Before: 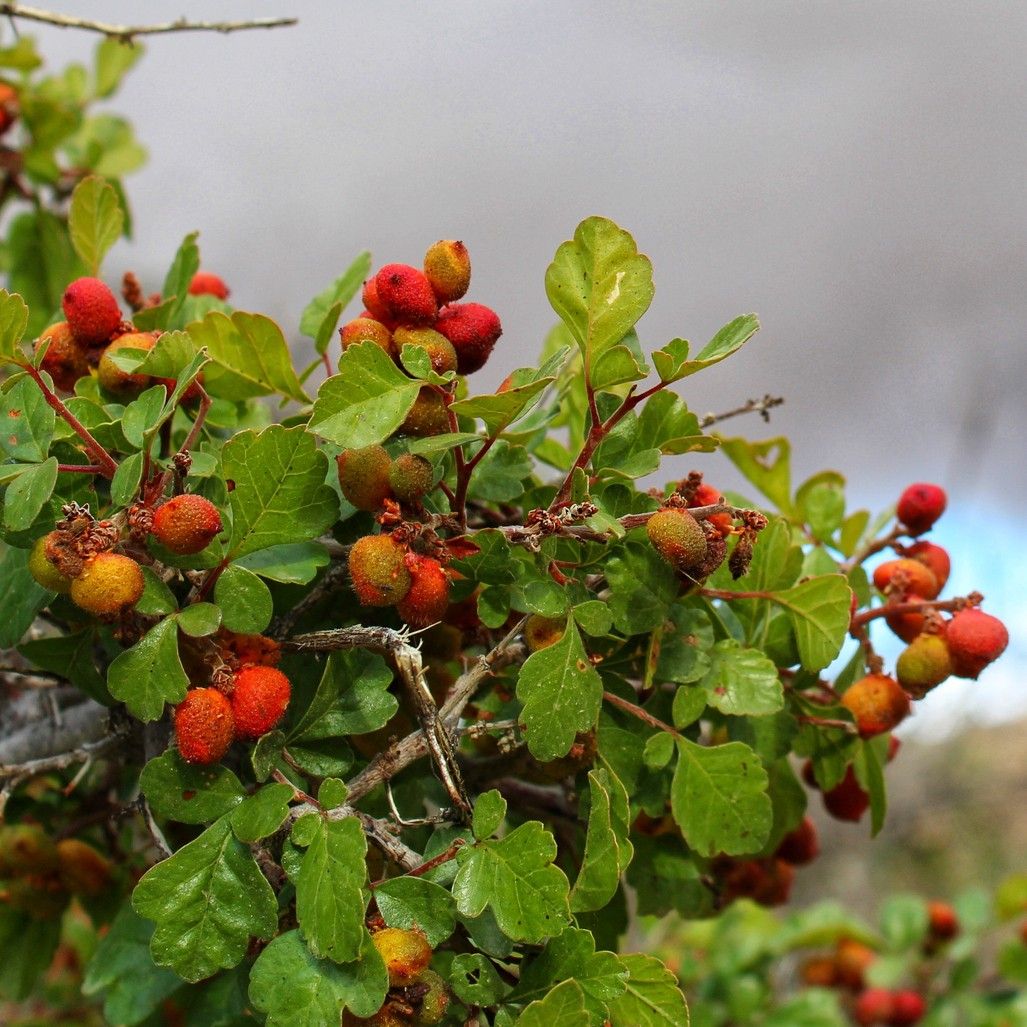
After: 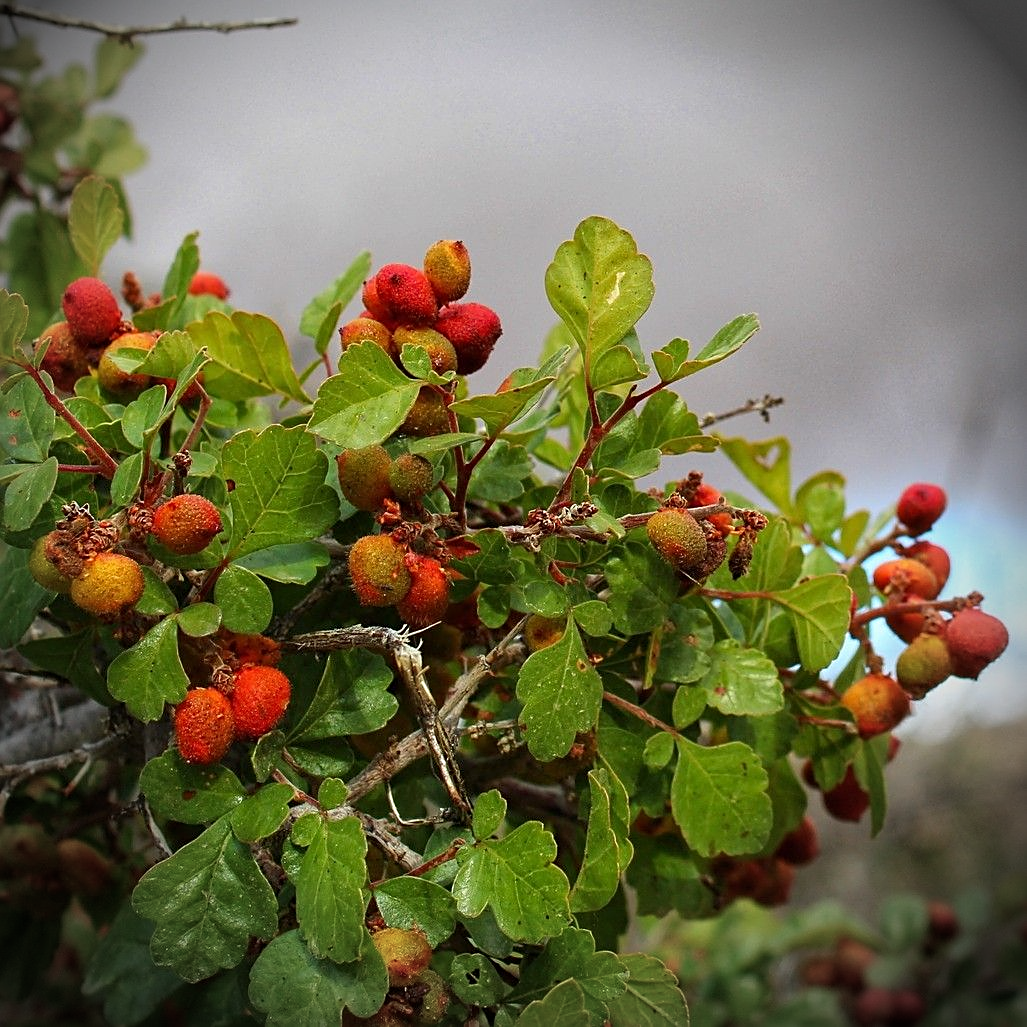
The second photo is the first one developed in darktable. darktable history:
sharpen: on, module defaults
vignetting: brightness -0.888, center (-0.032, -0.046), unbound false
